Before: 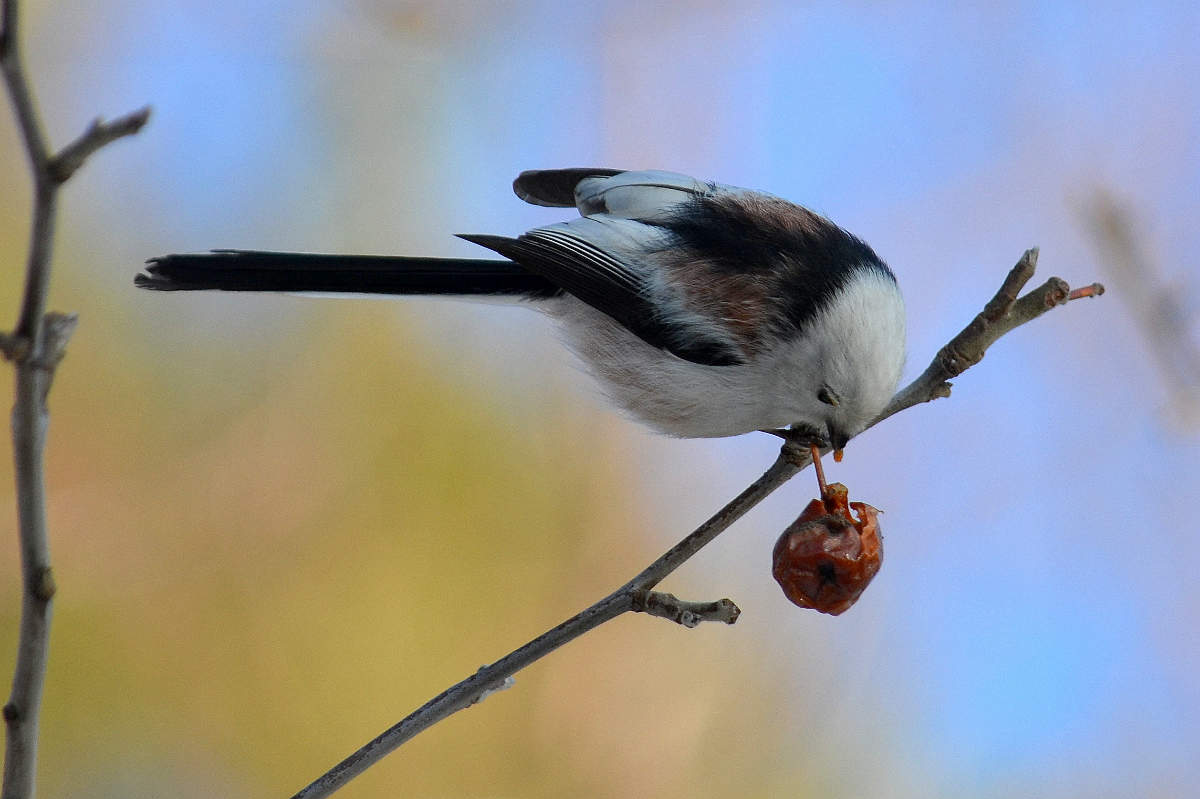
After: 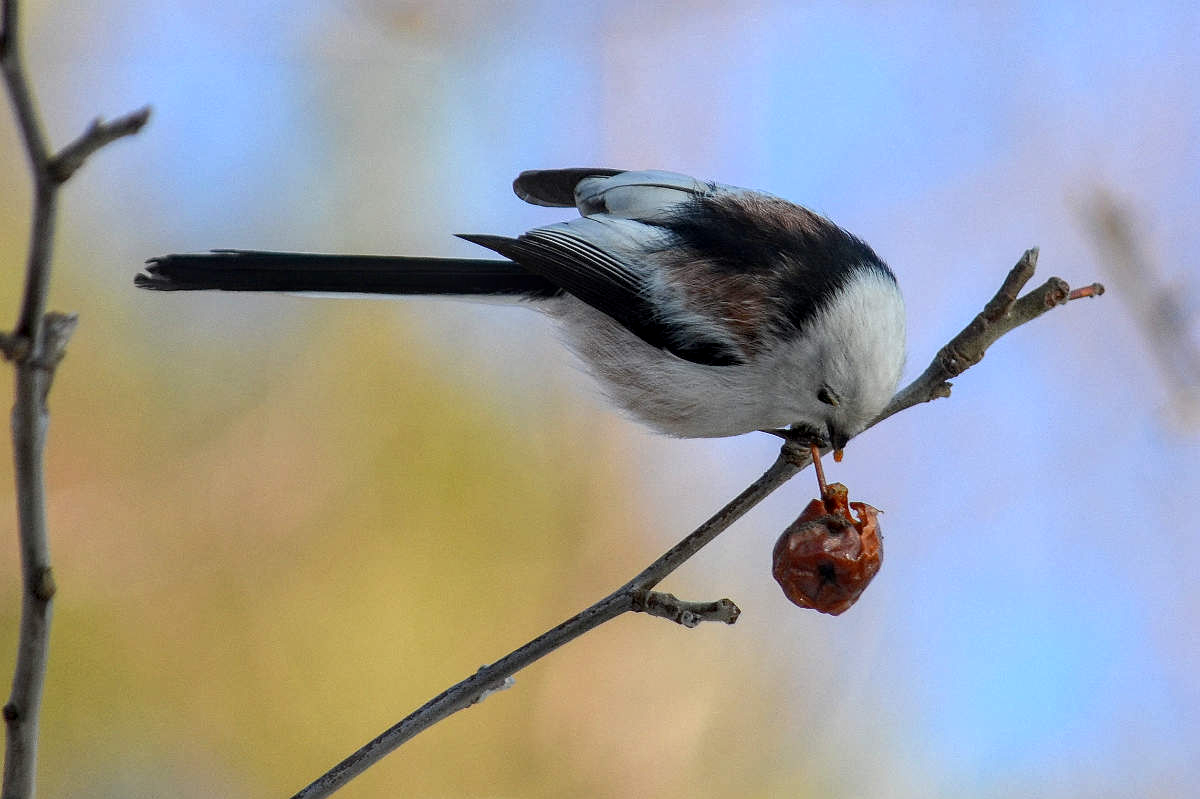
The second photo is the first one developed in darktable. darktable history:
local contrast: on, module defaults
shadows and highlights: shadows -13.03, white point adjustment 4.07, highlights 28.42
tone equalizer: edges refinement/feathering 500, mask exposure compensation -1.57 EV, preserve details no
